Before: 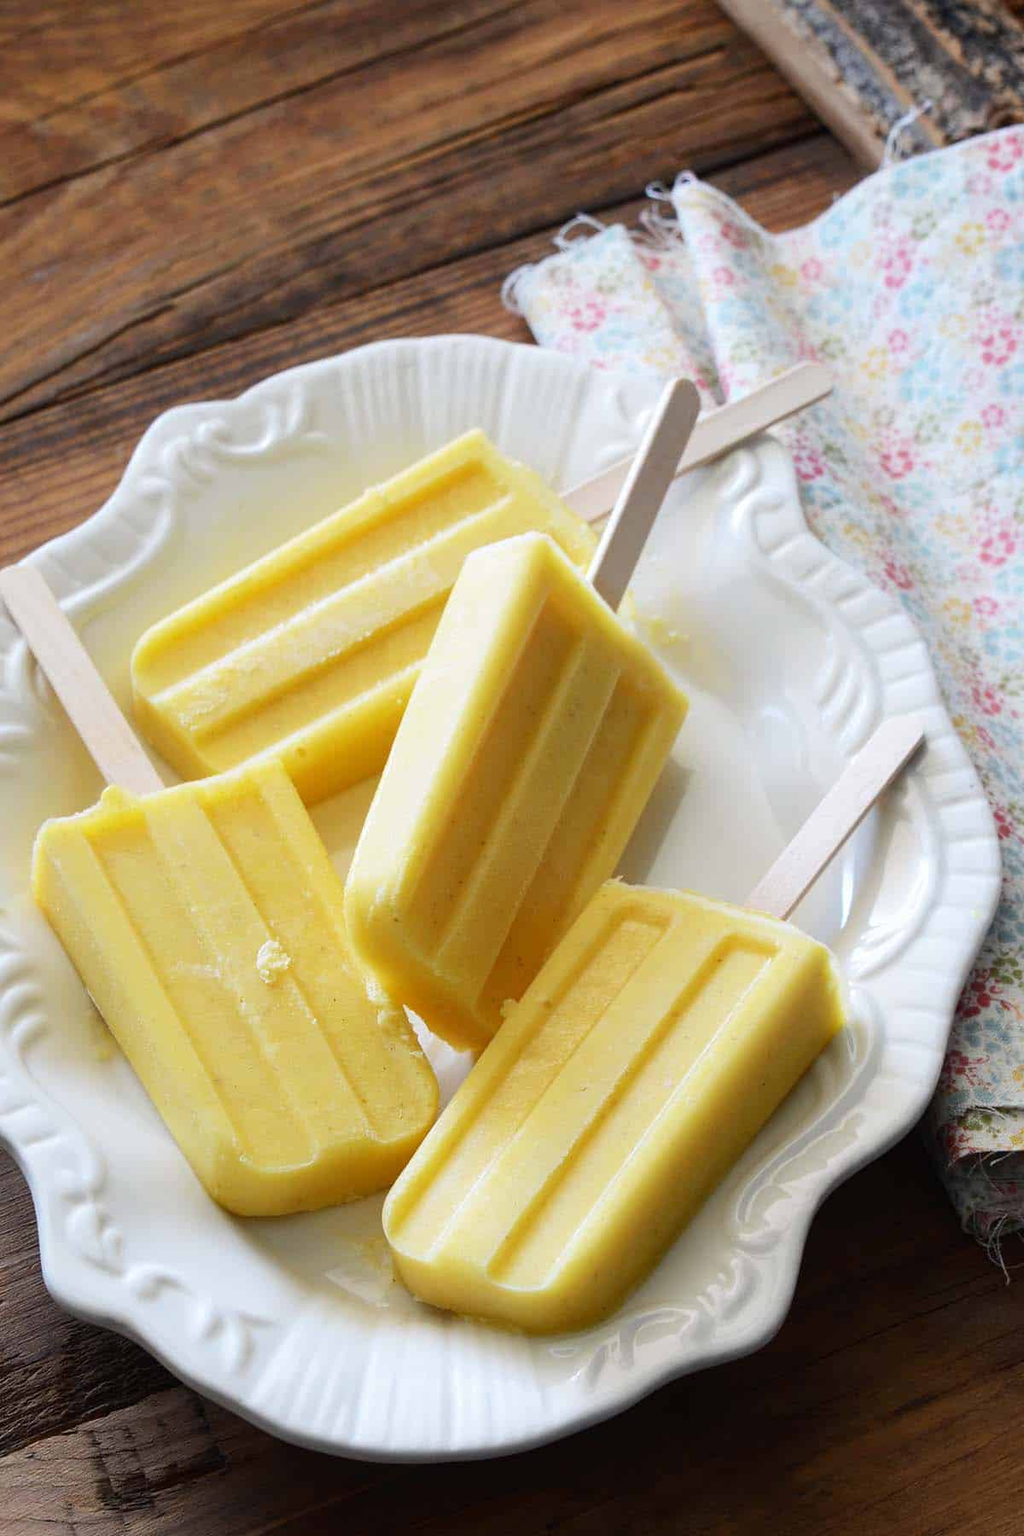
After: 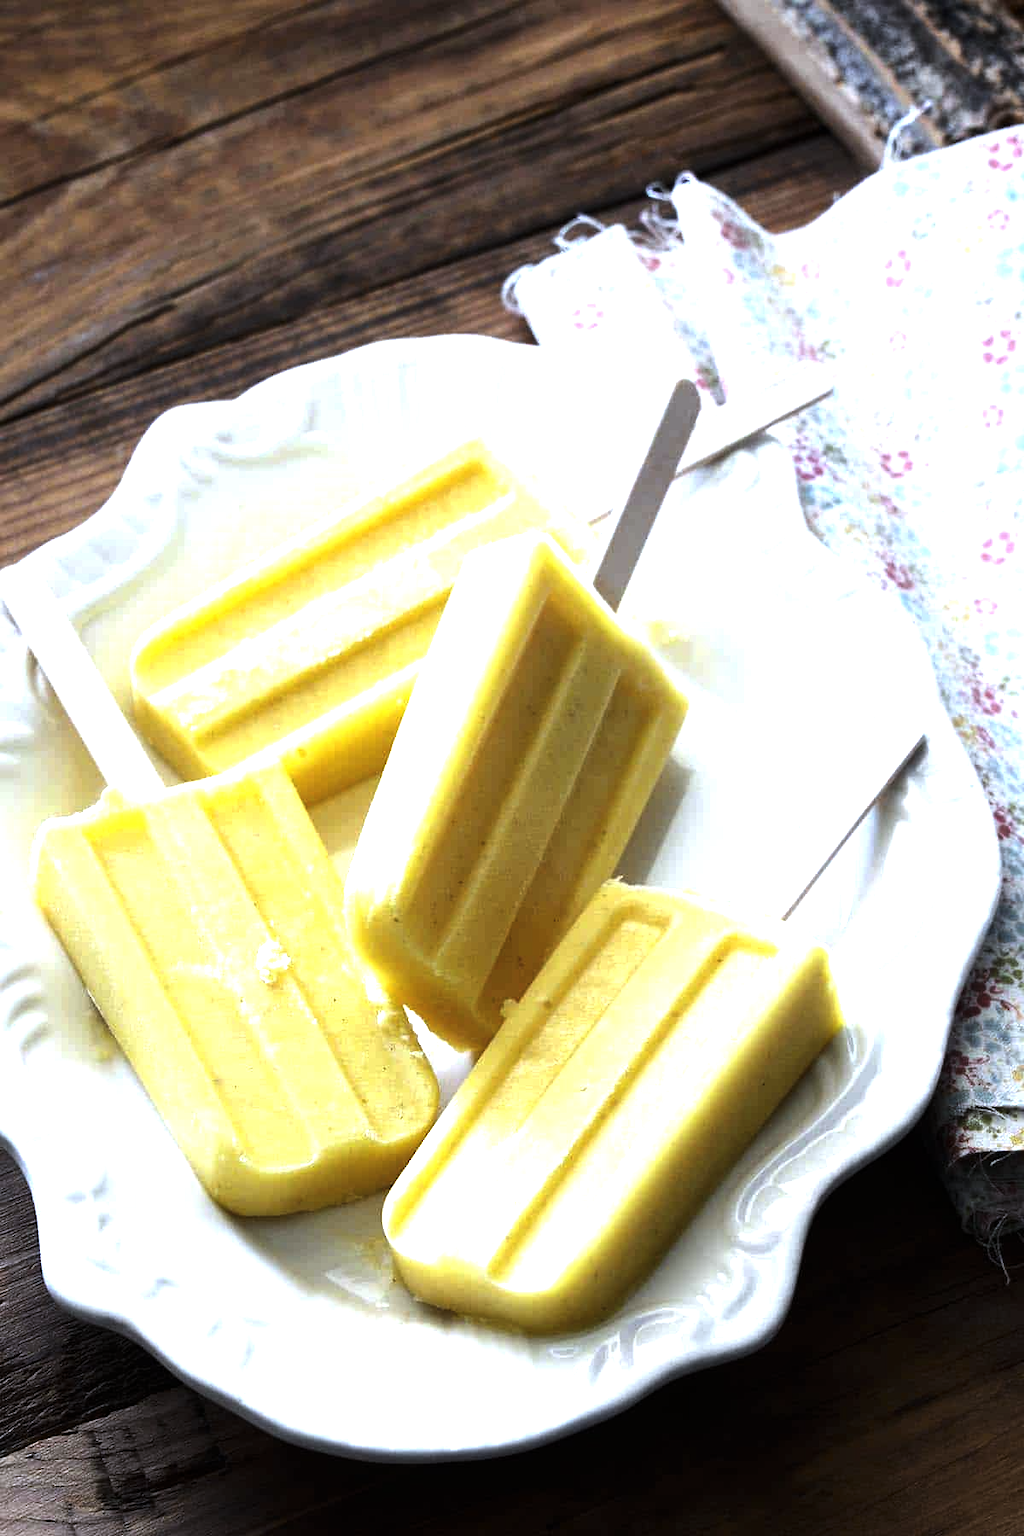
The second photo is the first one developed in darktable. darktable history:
exposure: black level correction 0, exposure 1 EV, compensate exposure bias true, compensate highlight preservation false
levels: levels [0, 0.618, 1]
tone equalizer: on, module defaults
white balance: red 0.931, blue 1.11
